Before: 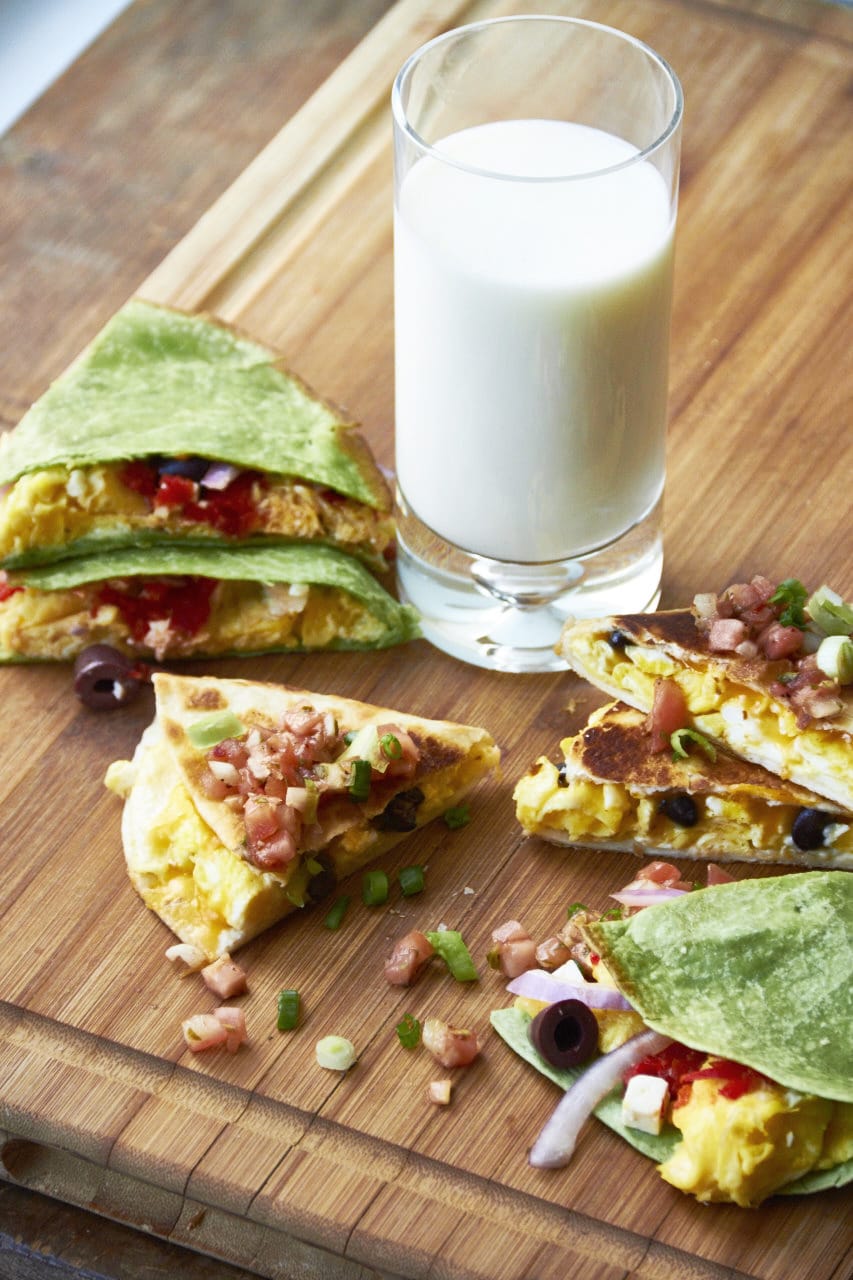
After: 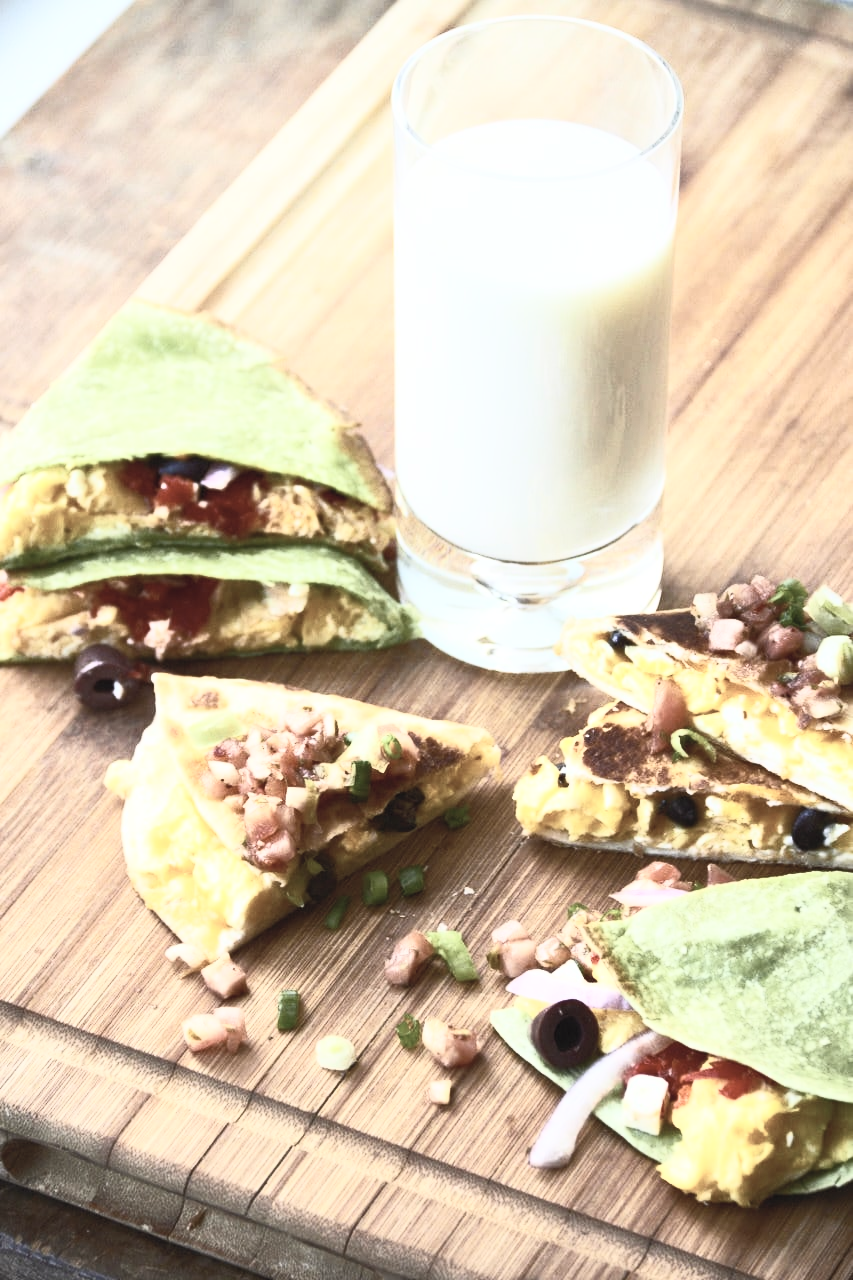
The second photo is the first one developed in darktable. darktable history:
contrast brightness saturation: contrast 0.581, brightness 0.571, saturation -0.33
